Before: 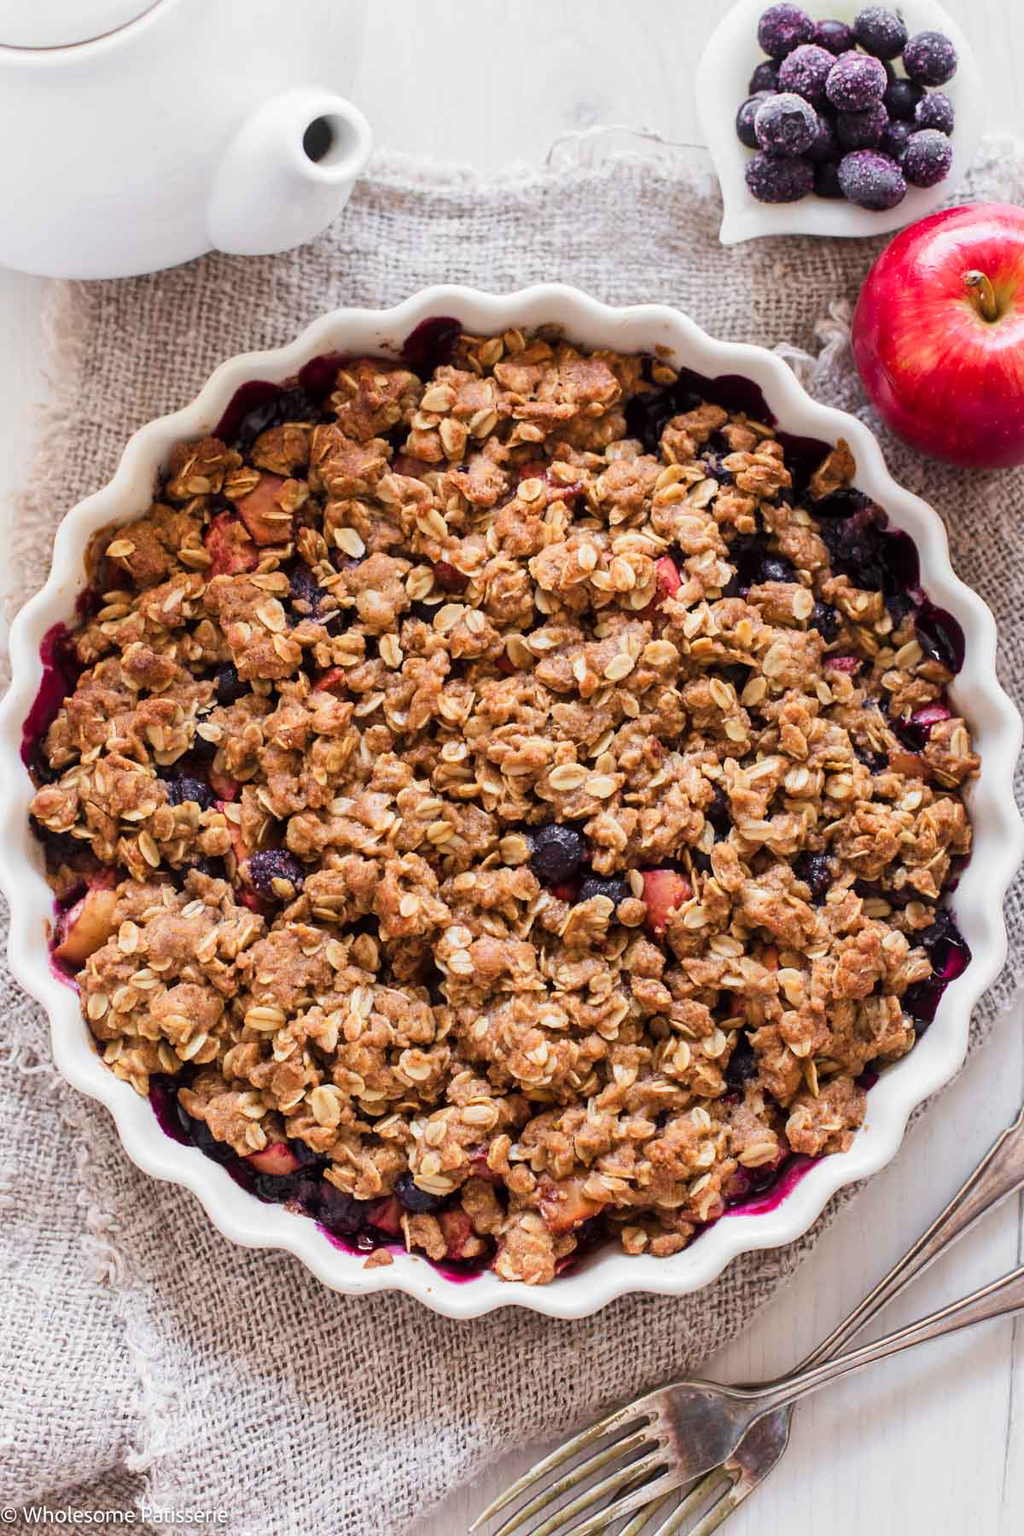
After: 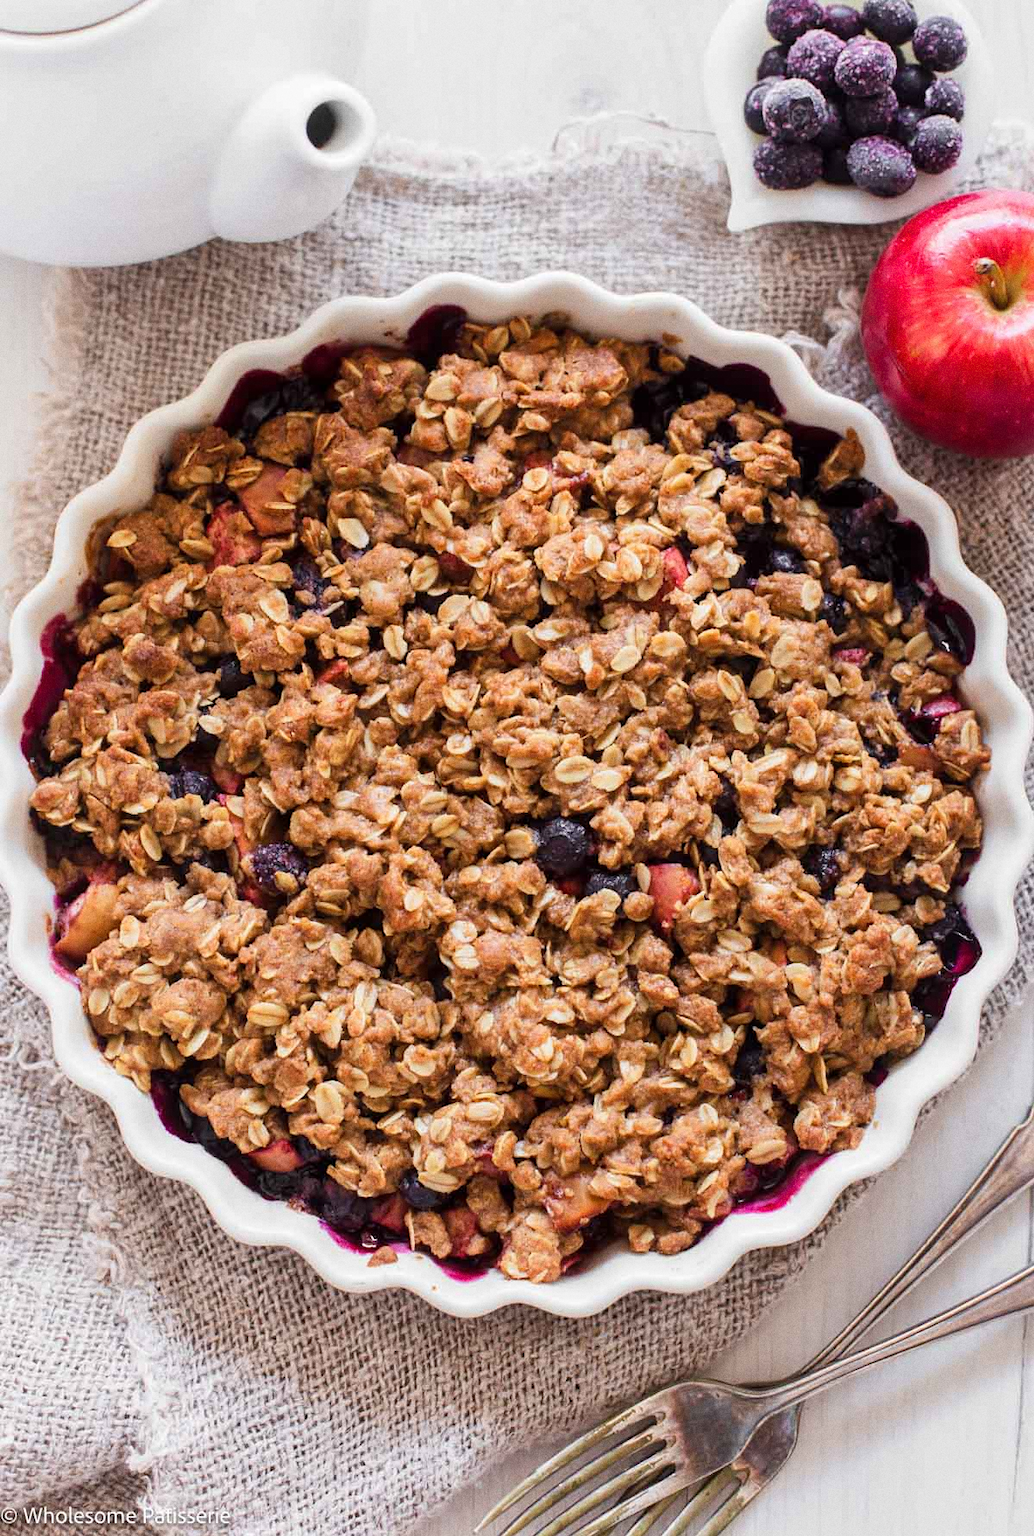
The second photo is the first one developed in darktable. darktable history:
crop: top 1.049%, right 0.001%
grain: coarseness 0.09 ISO
